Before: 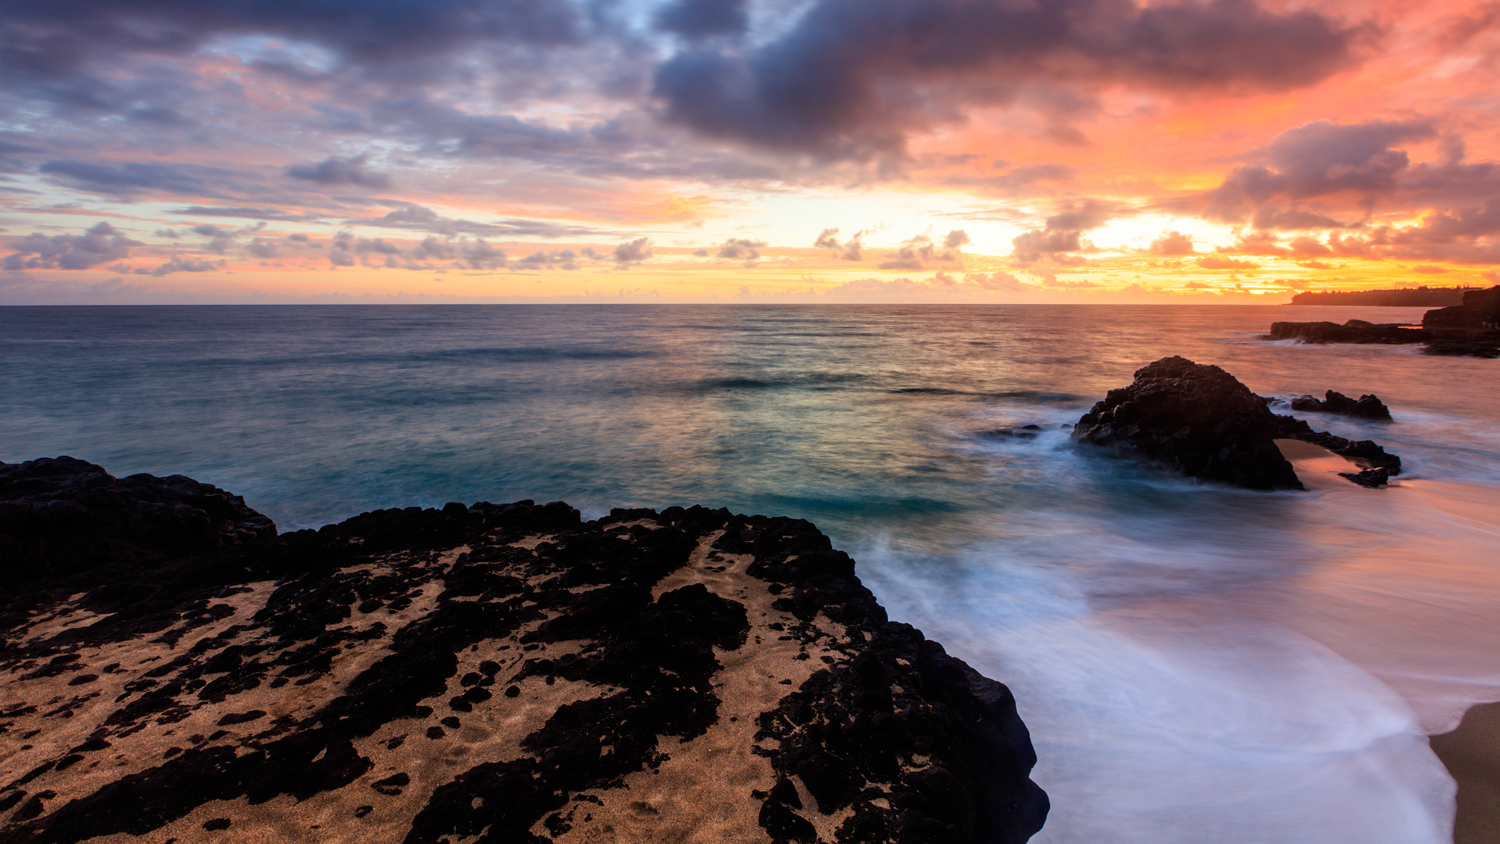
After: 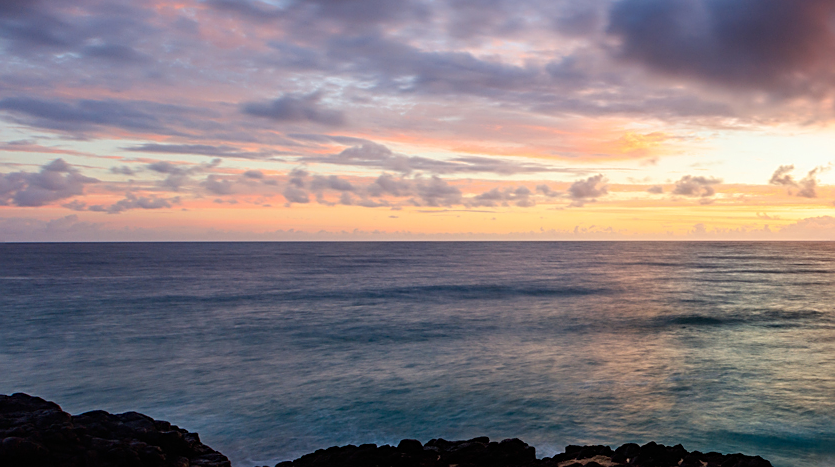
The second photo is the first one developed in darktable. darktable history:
sharpen: on, module defaults
crop and rotate: left 3.028%, top 7.487%, right 41.299%, bottom 37.086%
